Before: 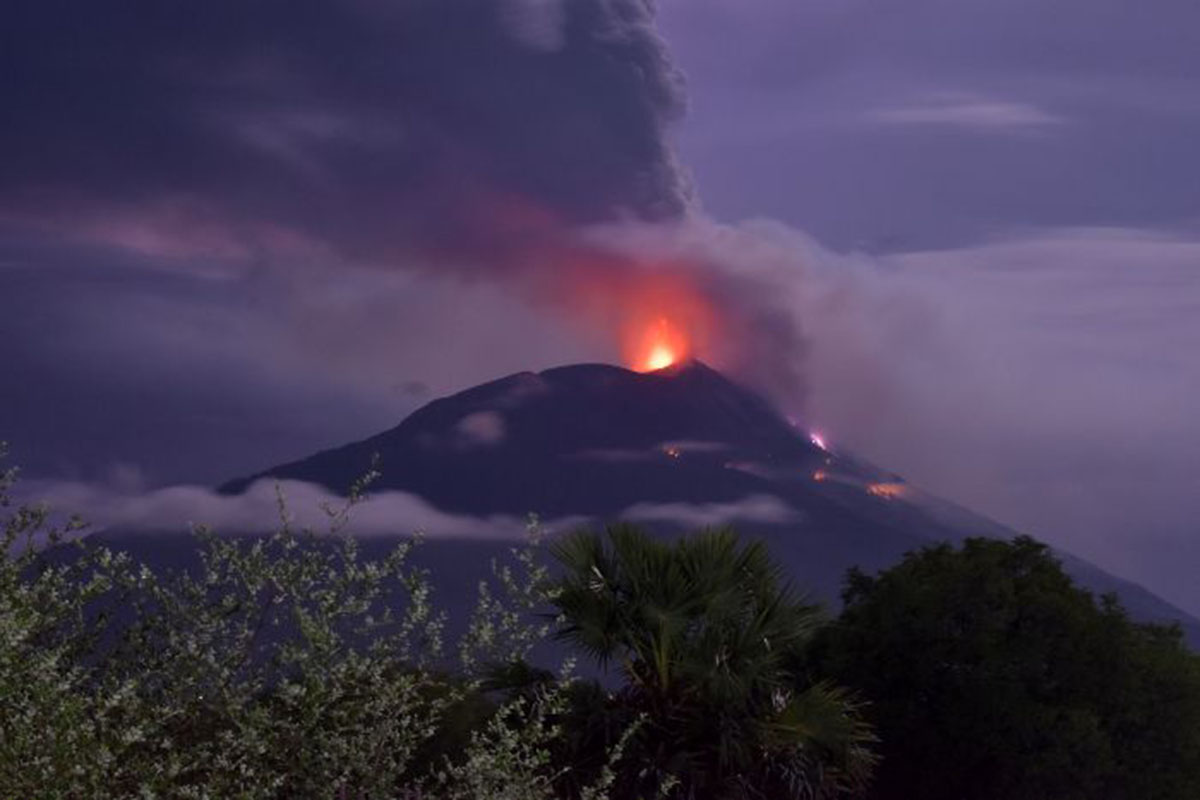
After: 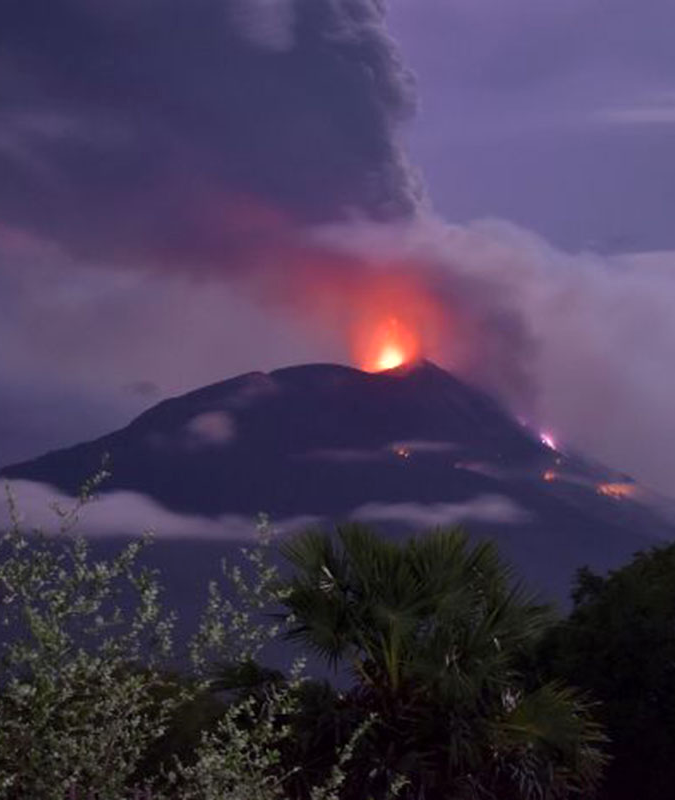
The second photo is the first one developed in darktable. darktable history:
exposure: exposure 0.191 EV, compensate highlight preservation false
crop and rotate: left 22.516%, right 21.234%
